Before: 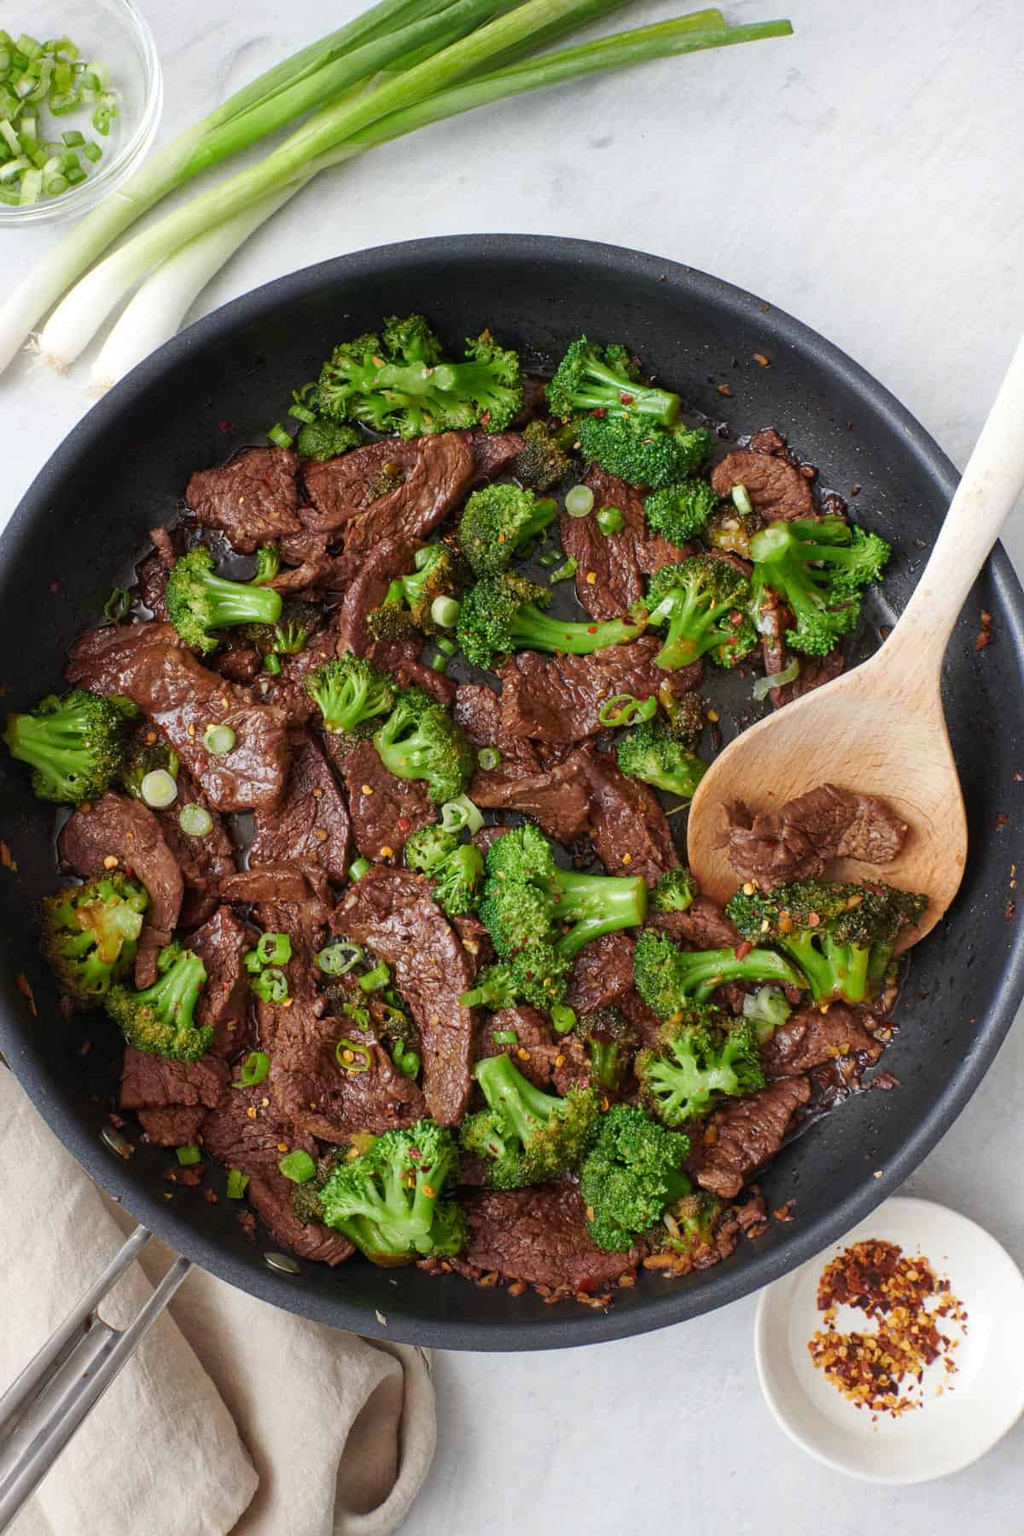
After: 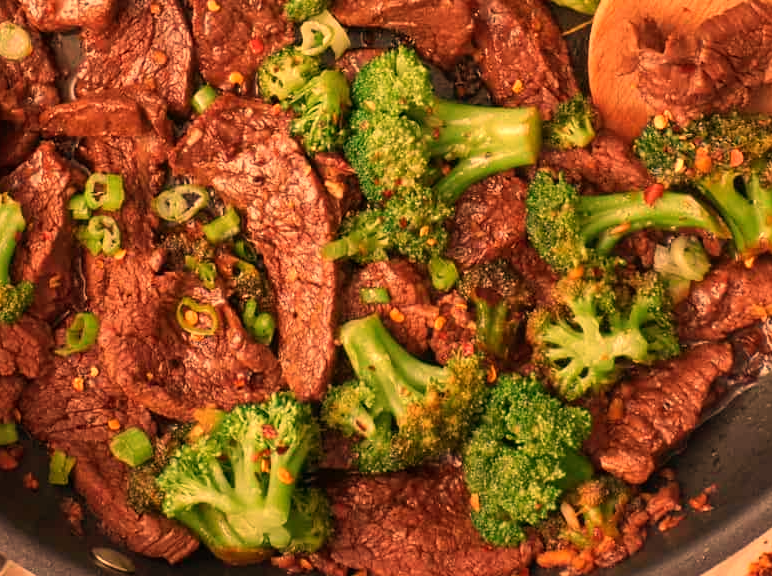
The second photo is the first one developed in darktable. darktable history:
crop: left 18.091%, top 51.13%, right 17.525%, bottom 16.85%
white balance: red 1.467, blue 0.684
